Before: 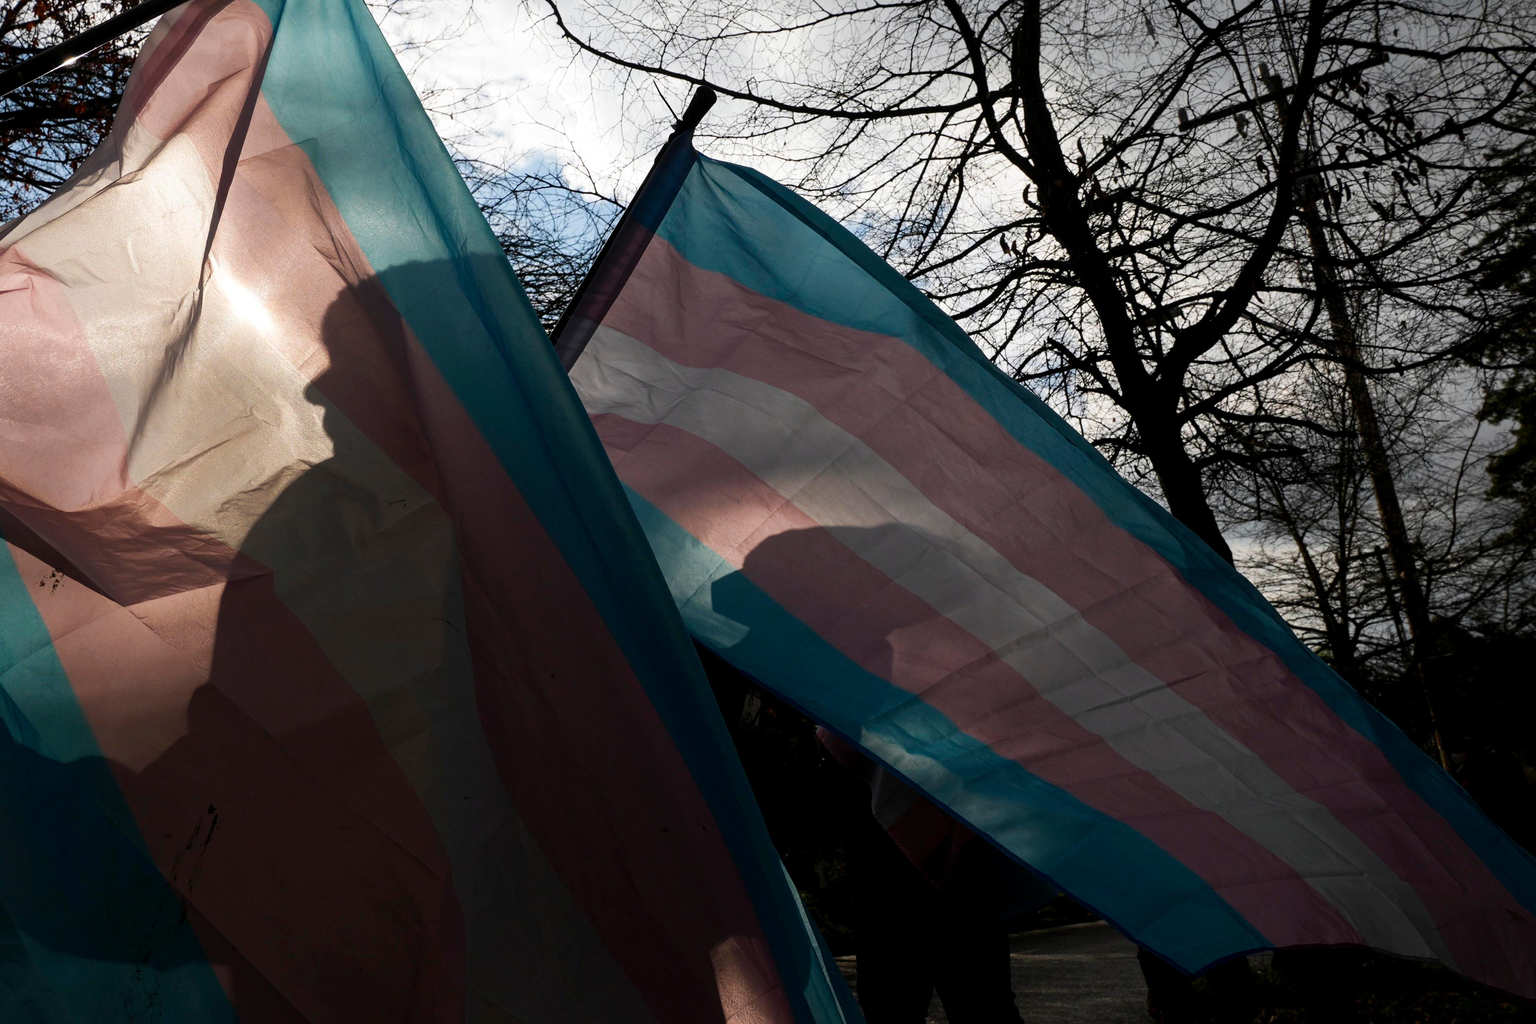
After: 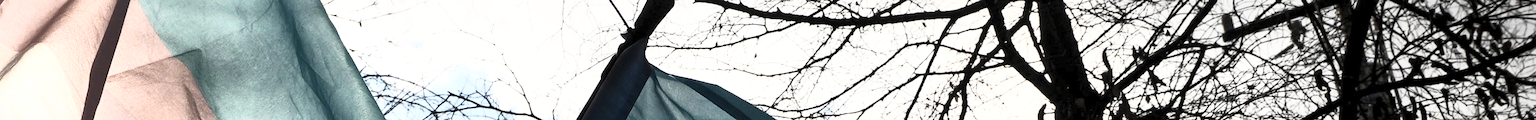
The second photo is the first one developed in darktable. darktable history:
crop and rotate: left 9.644%, top 9.491%, right 6.021%, bottom 80.509%
white balance: red 1.009, blue 0.985
local contrast: mode bilateral grid, contrast 20, coarseness 50, detail 171%, midtone range 0.2
contrast brightness saturation: contrast 0.57, brightness 0.57, saturation -0.34
